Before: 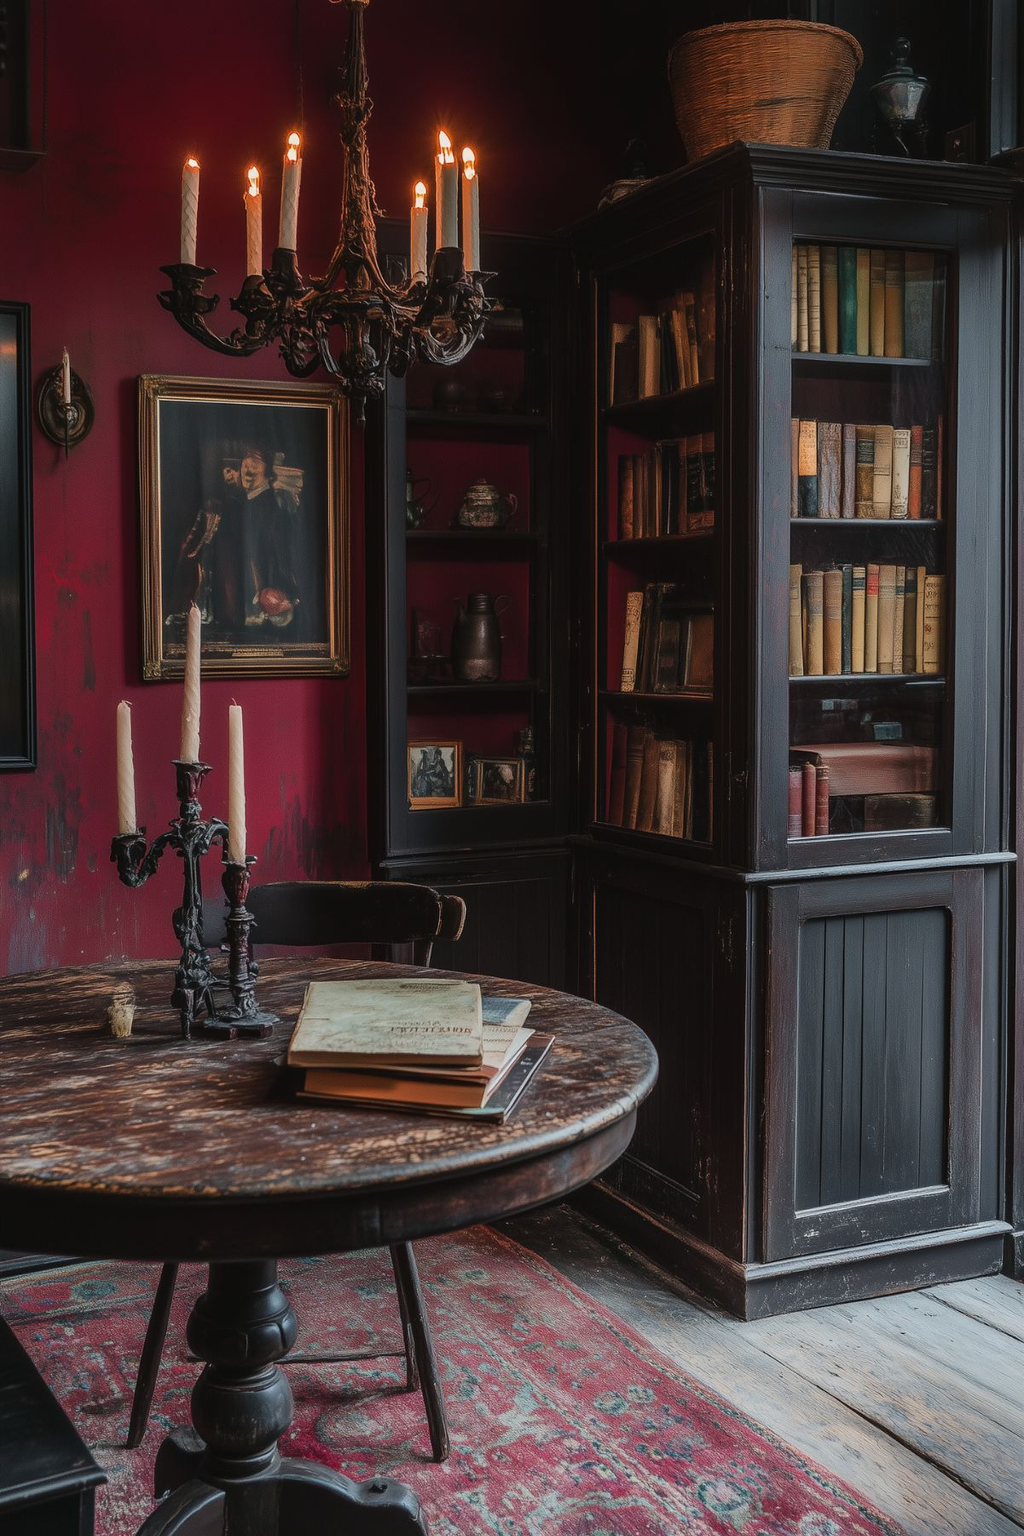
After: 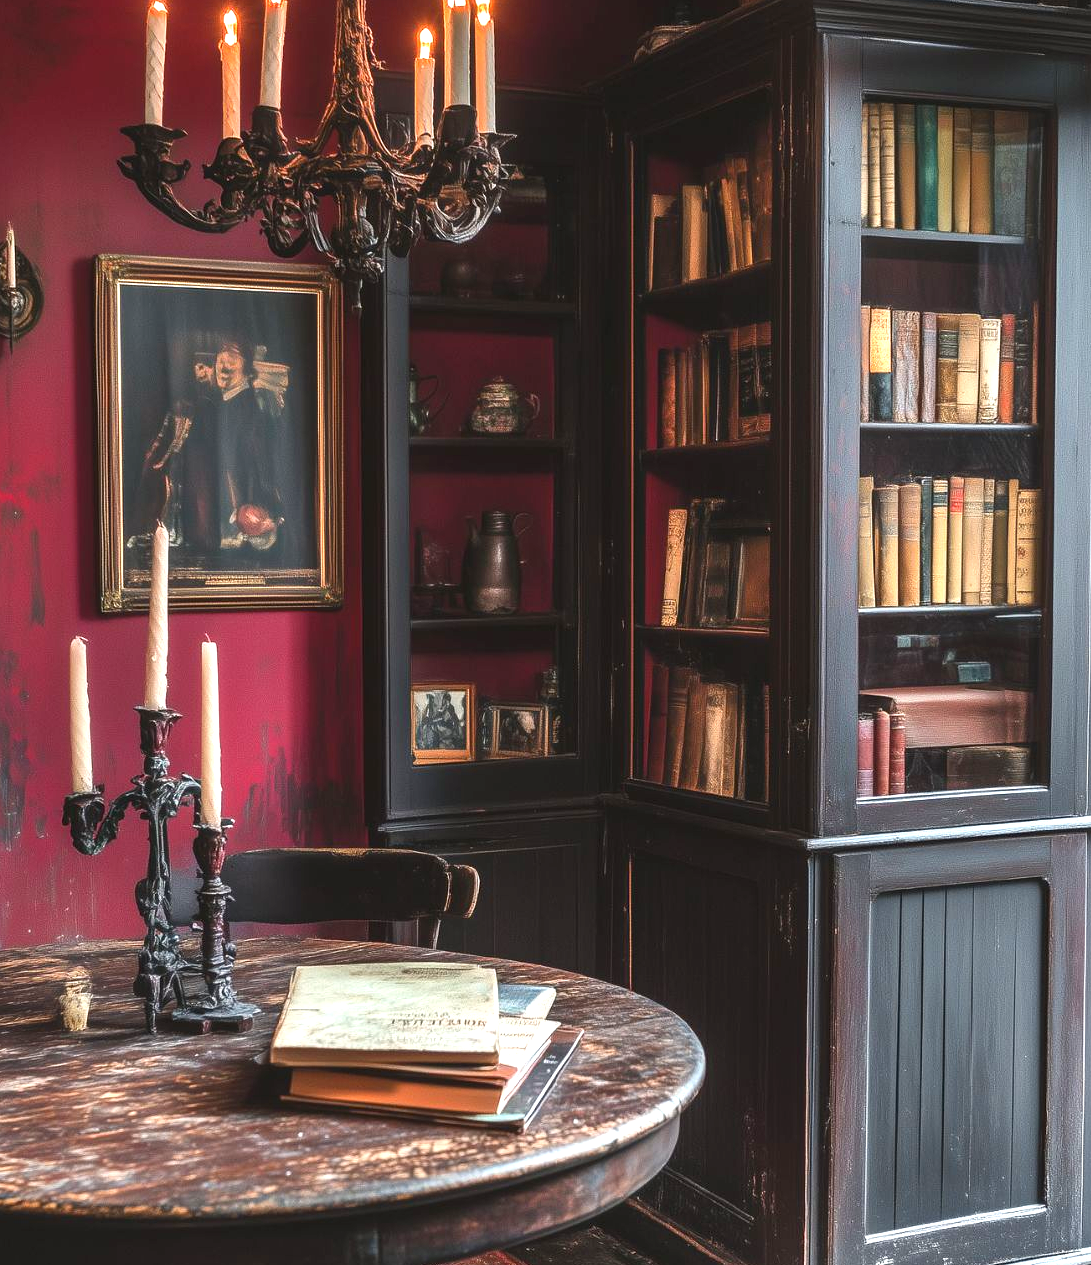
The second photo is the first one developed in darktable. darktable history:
crop: left 5.596%, top 10.314%, right 3.534%, bottom 19.395%
exposure: black level correction 0, exposure 1.45 EV, compensate exposure bias true, compensate highlight preservation false
